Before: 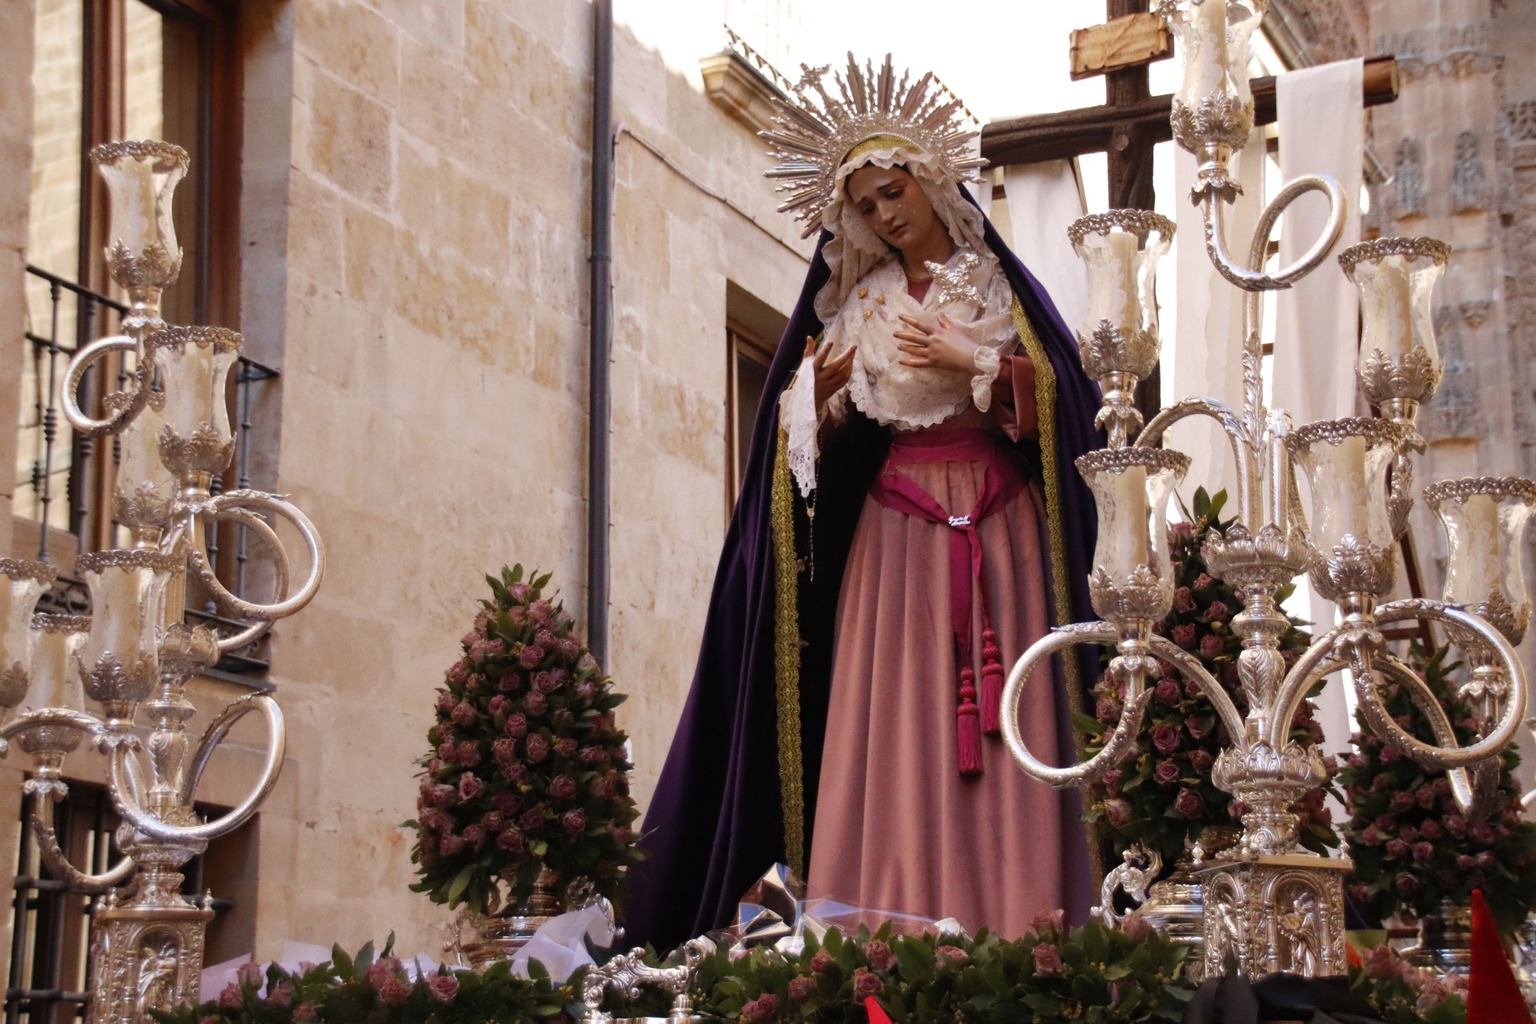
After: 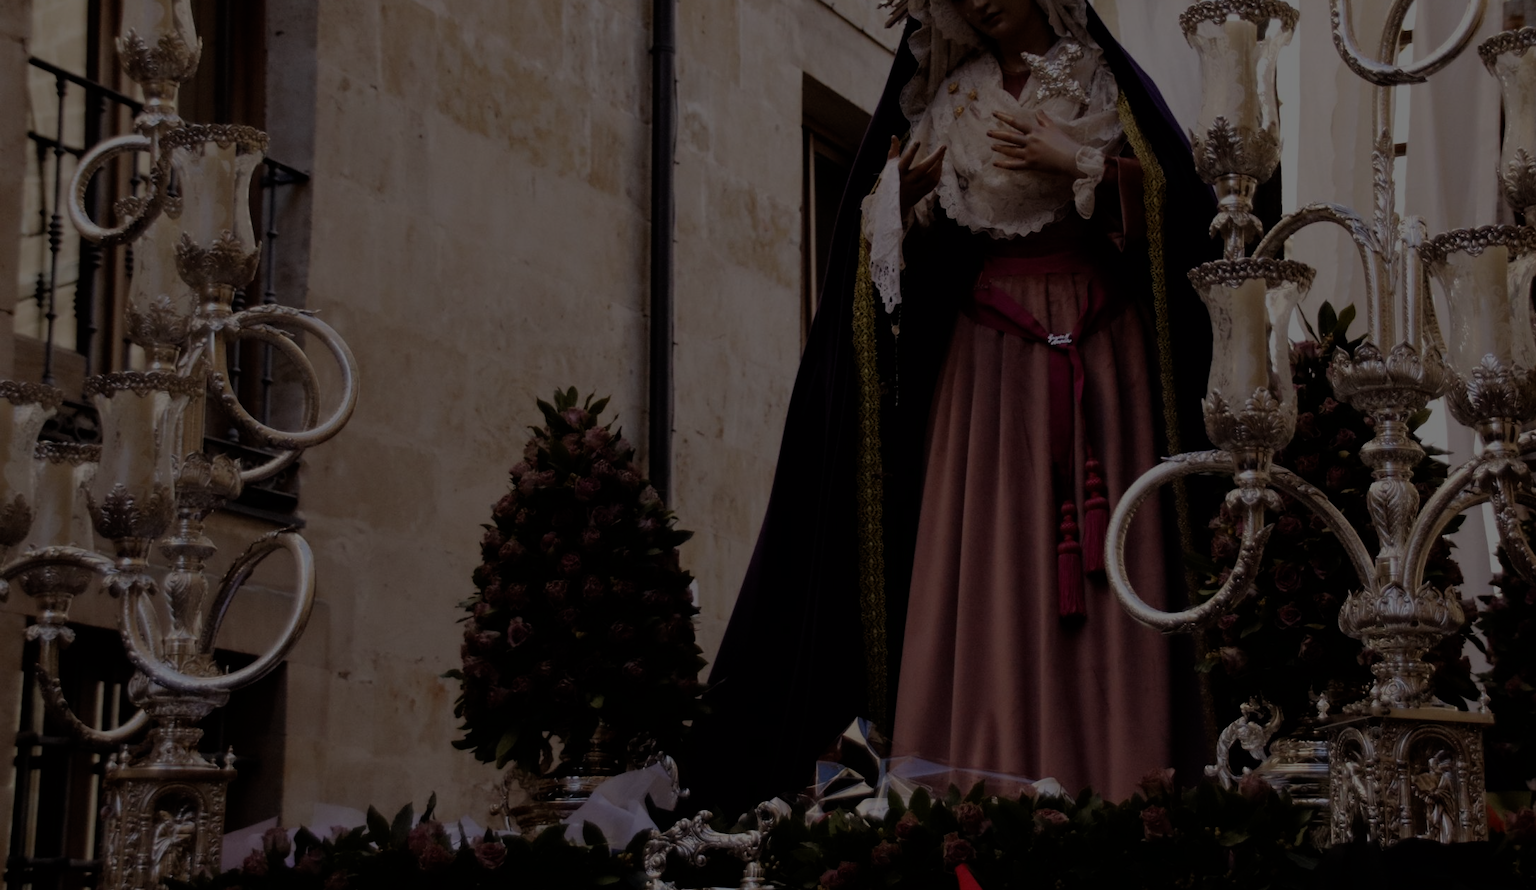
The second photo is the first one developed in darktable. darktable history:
exposure: exposure -2.446 EV, compensate highlight preservation false
crop: top 20.916%, right 9.437%, bottom 0.316%
filmic rgb: black relative exposure -7.32 EV, white relative exposure 5.09 EV, hardness 3.2
